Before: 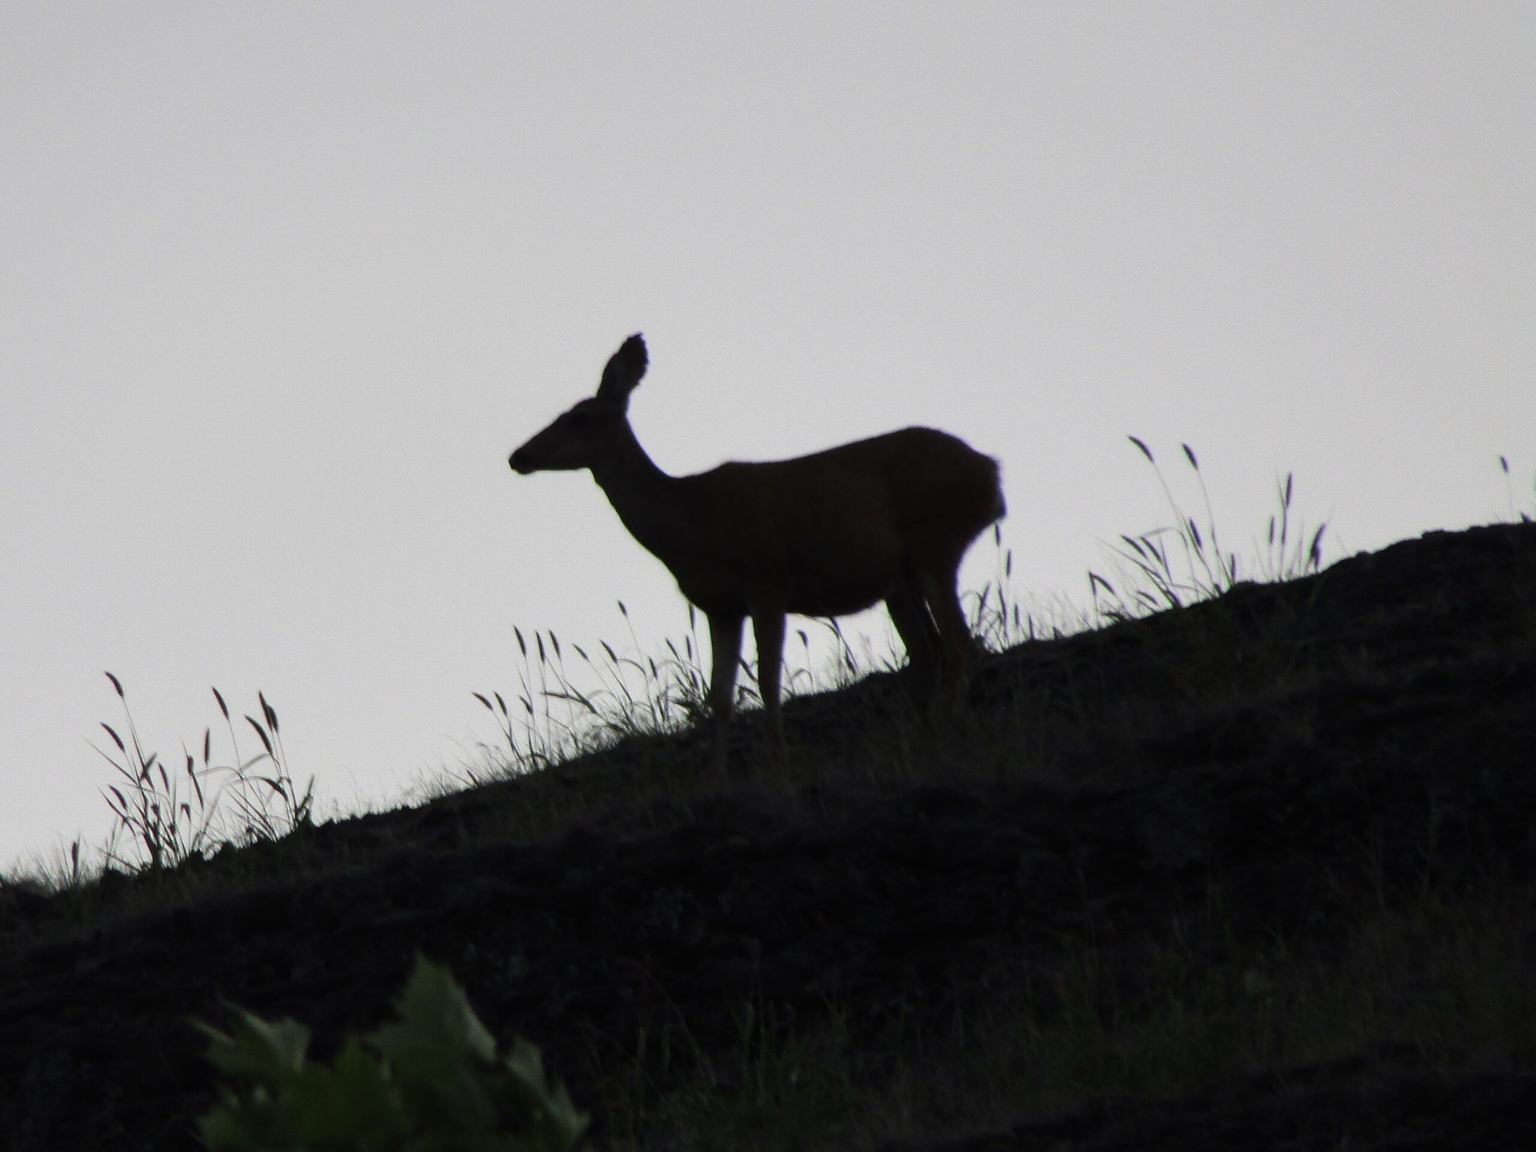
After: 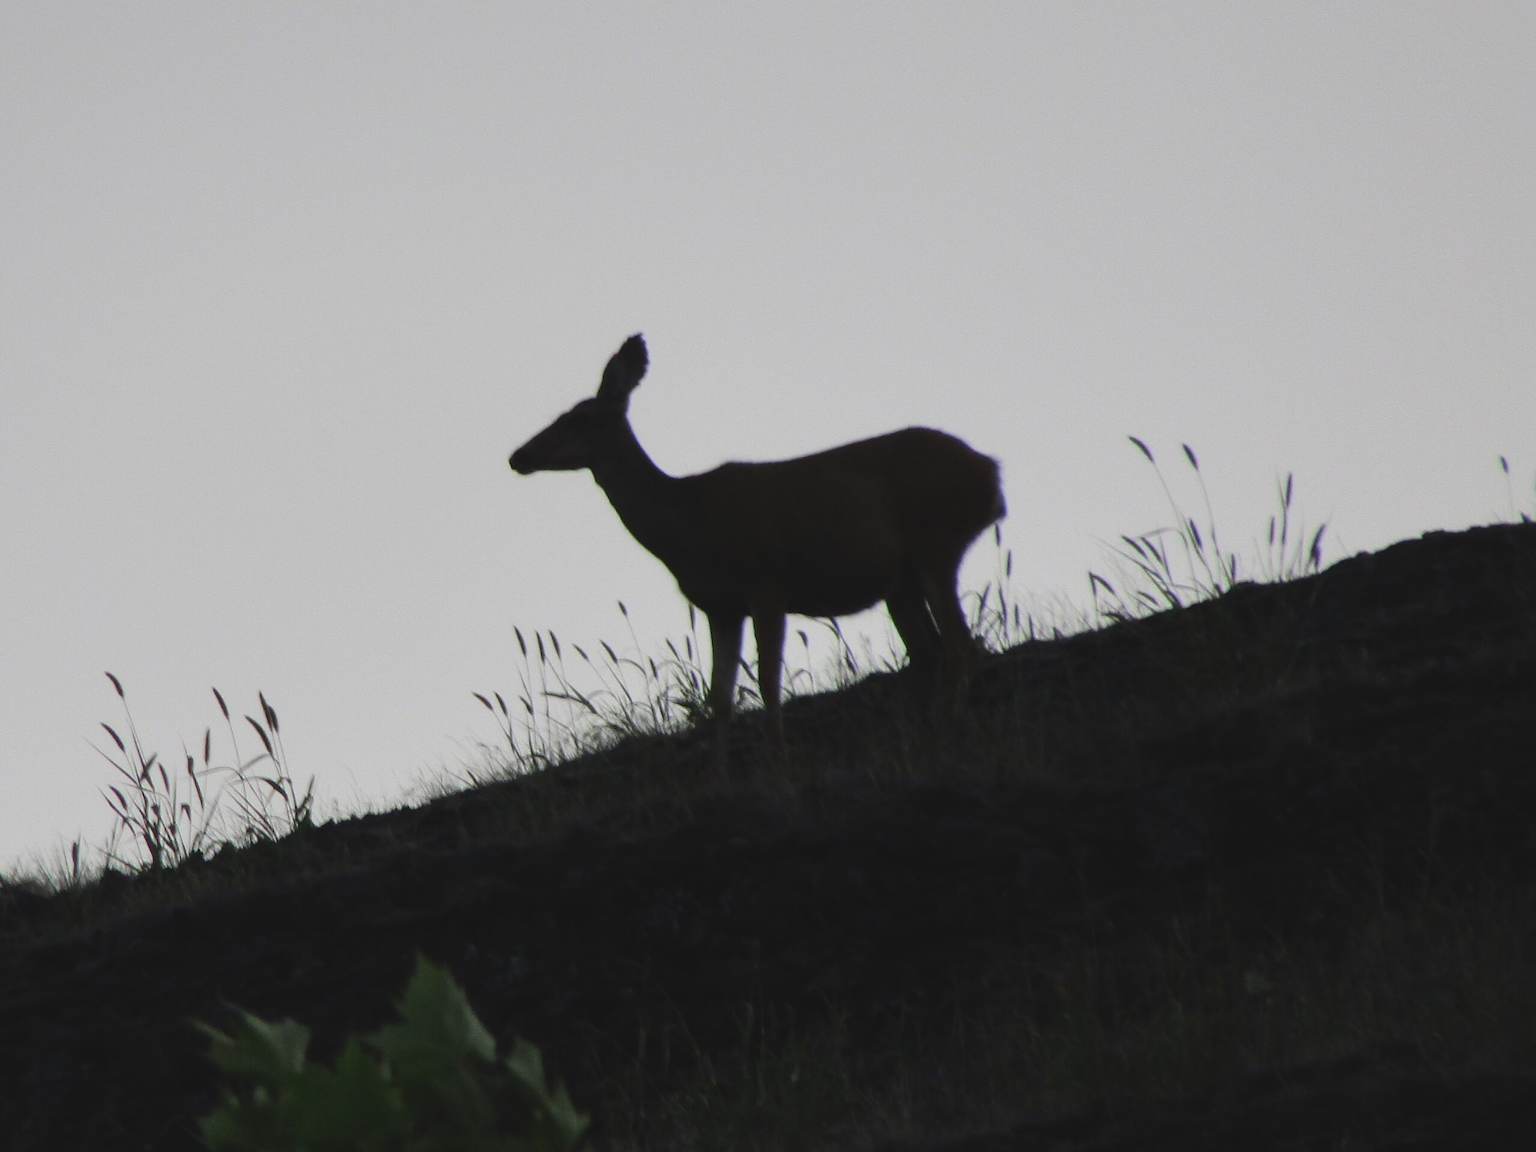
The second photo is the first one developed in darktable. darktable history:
contrast brightness saturation: contrast -0.122
